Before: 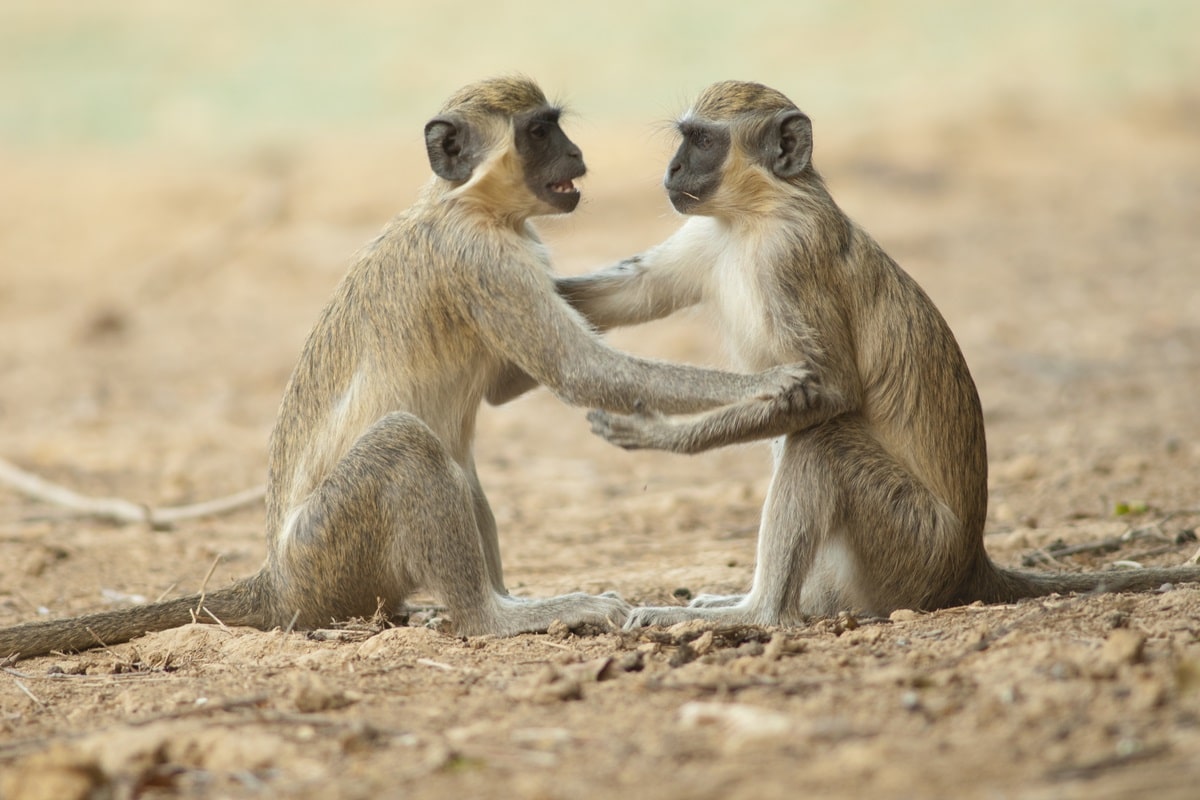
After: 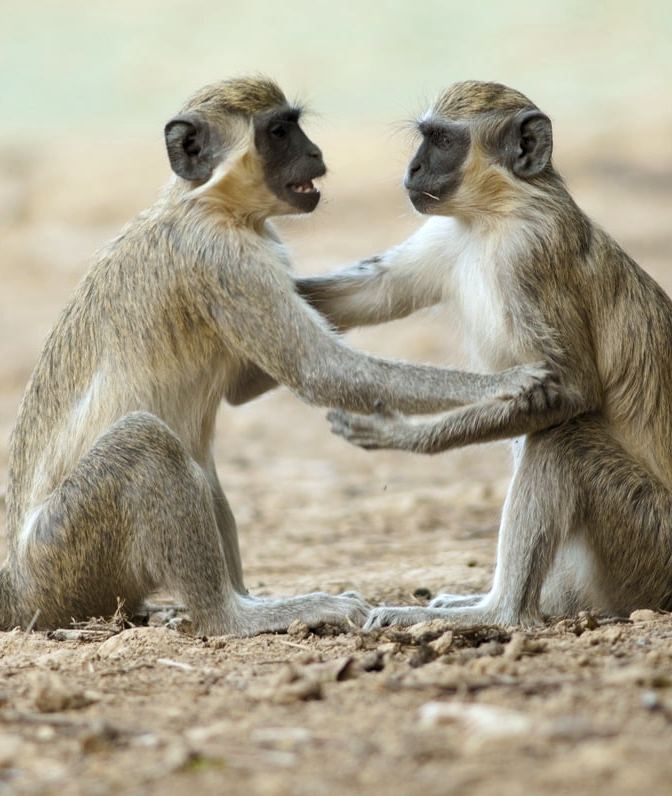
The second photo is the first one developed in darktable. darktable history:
crop: left 21.674%, right 22.086%
color balance rgb: linear chroma grading › shadows 32%, linear chroma grading › global chroma -2%, linear chroma grading › mid-tones 4%, perceptual saturation grading › global saturation -2%, perceptual saturation grading › highlights -8%, perceptual saturation grading › mid-tones 8%, perceptual saturation grading › shadows 4%, perceptual brilliance grading › highlights 8%, perceptual brilliance grading › mid-tones 4%, perceptual brilliance grading › shadows 2%, global vibrance 16%, saturation formula JzAzBz (2021)
levels: mode automatic, black 0.023%, white 99.97%, levels [0.062, 0.494, 0.925]
rotate and perspective: automatic cropping off
white balance: red 0.954, blue 1.079
